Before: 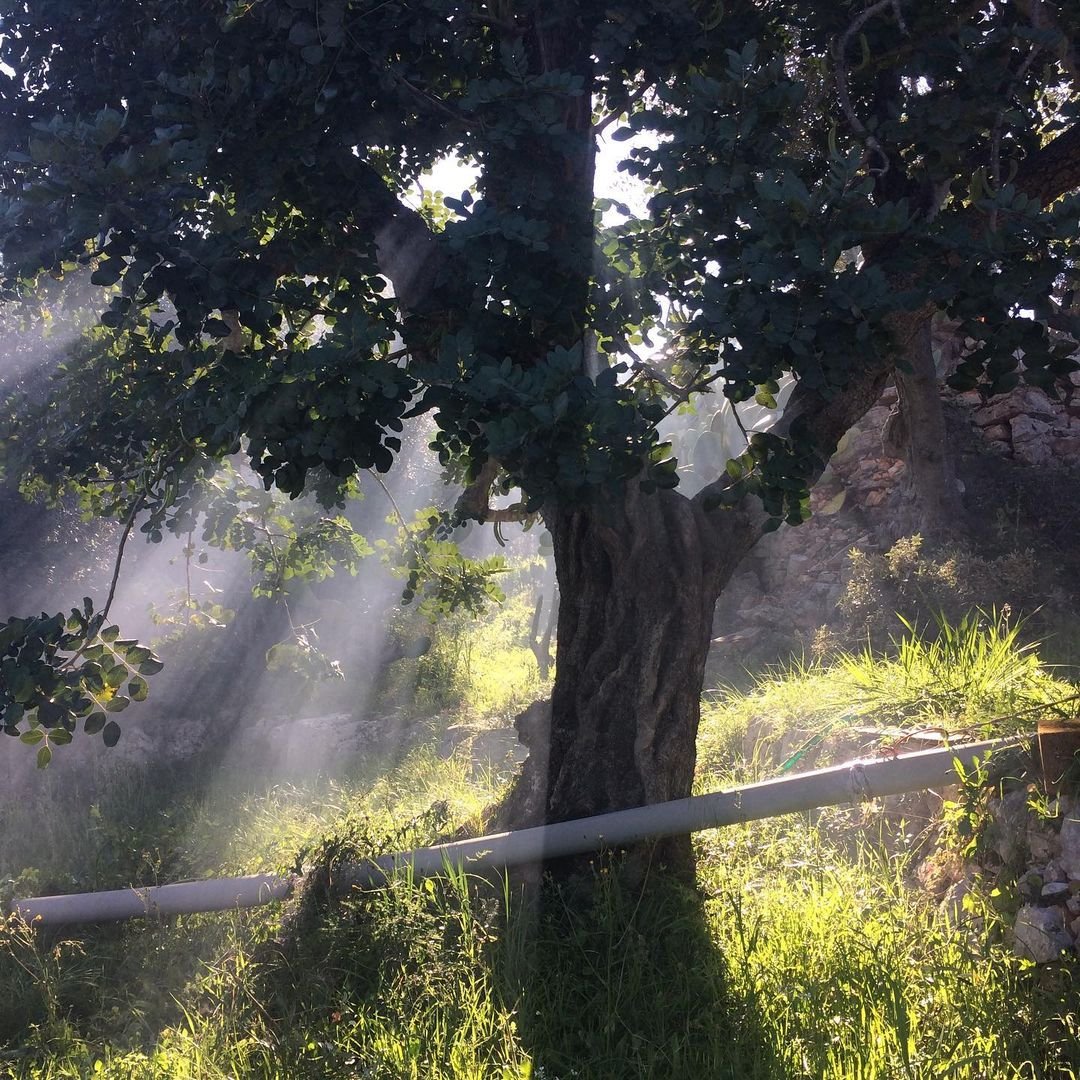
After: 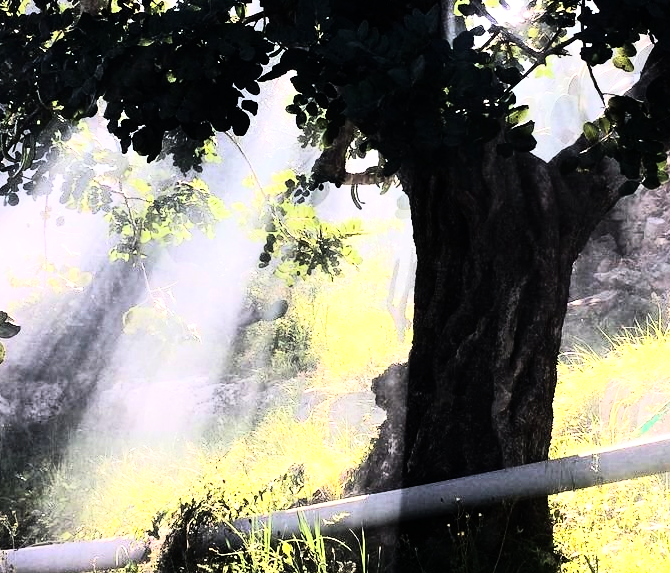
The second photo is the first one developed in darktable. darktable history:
exposure: black level correction 0.002, compensate highlight preservation false
rgb curve: curves: ch0 [(0, 0) (0.21, 0.15) (0.24, 0.21) (0.5, 0.75) (0.75, 0.96) (0.89, 0.99) (1, 1)]; ch1 [(0, 0.02) (0.21, 0.13) (0.25, 0.2) (0.5, 0.67) (0.75, 0.9) (0.89, 0.97) (1, 1)]; ch2 [(0, 0.02) (0.21, 0.13) (0.25, 0.2) (0.5, 0.67) (0.75, 0.9) (0.89, 0.97) (1, 1)], compensate middle gray true
tone equalizer: -8 EV -0.75 EV, -7 EV -0.7 EV, -6 EV -0.6 EV, -5 EV -0.4 EV, -3 EV 0.4 EV, -2 EV 0.6 EV, -1 EV 0.7 EV, +0 EV 0.75 EV, edges refinement/feathering 500, mask exposure compensation -1.57 EV, preserve details no
crop: left 13.312%, top 31.28%, right 24.627%, bottom 15.582%
